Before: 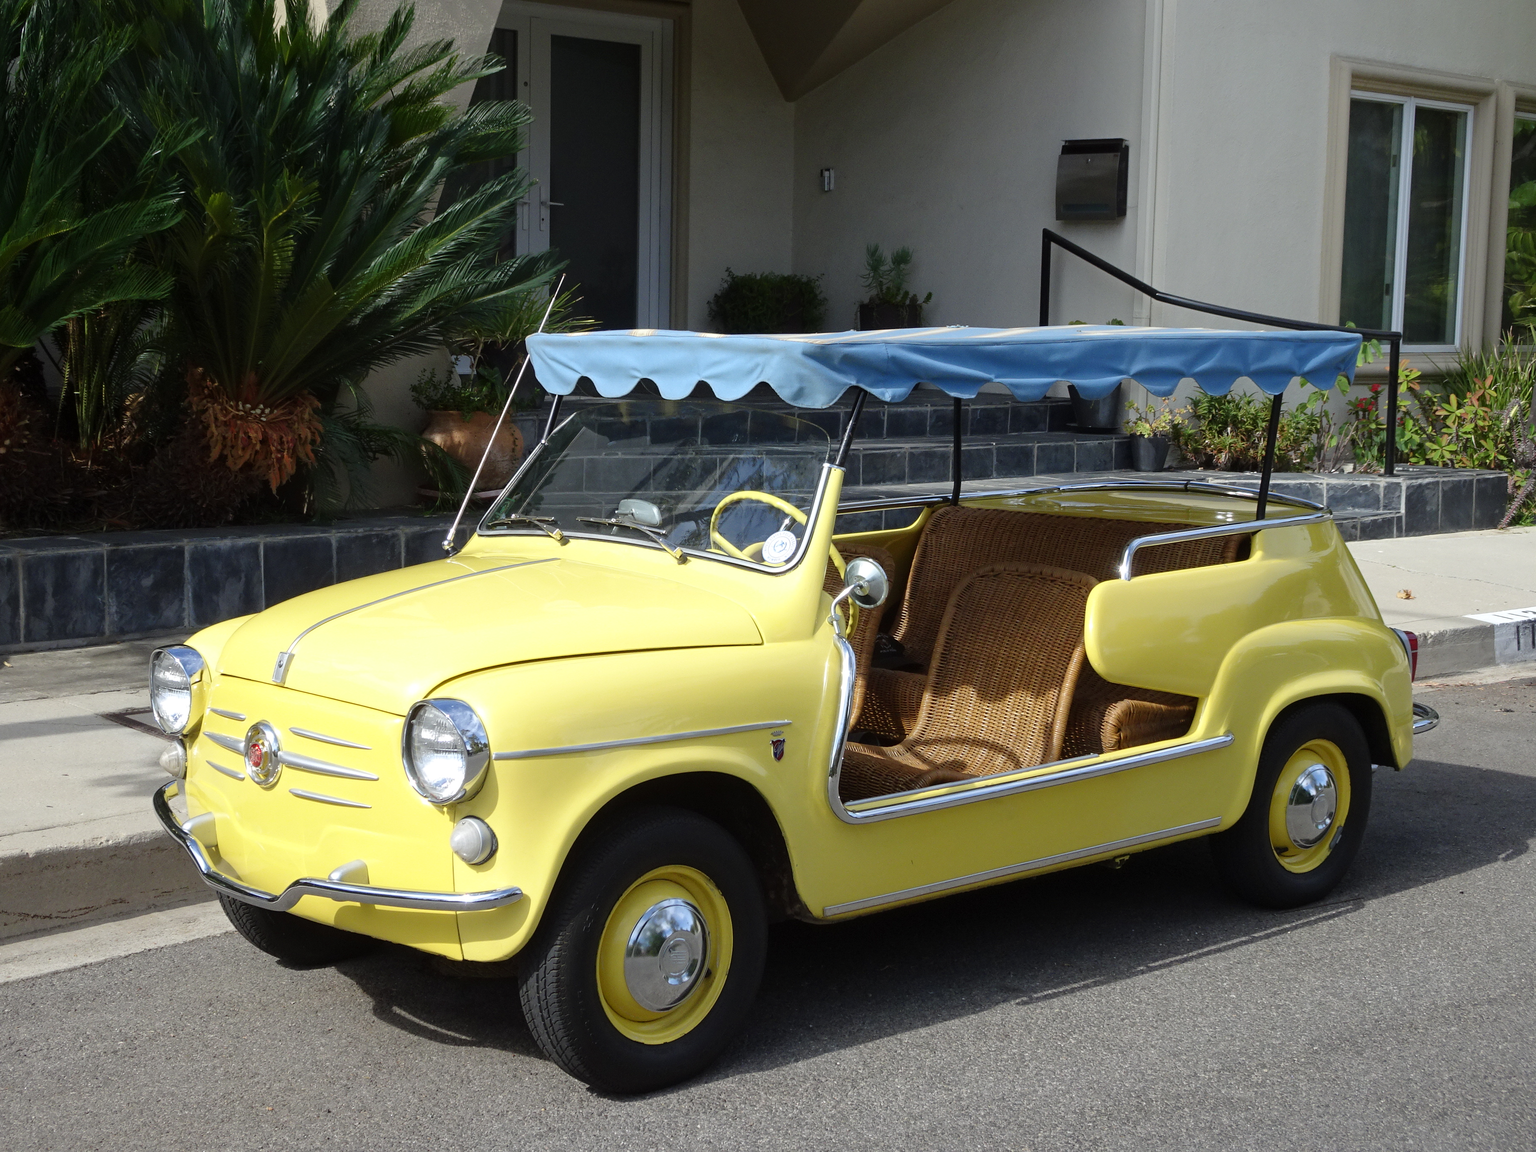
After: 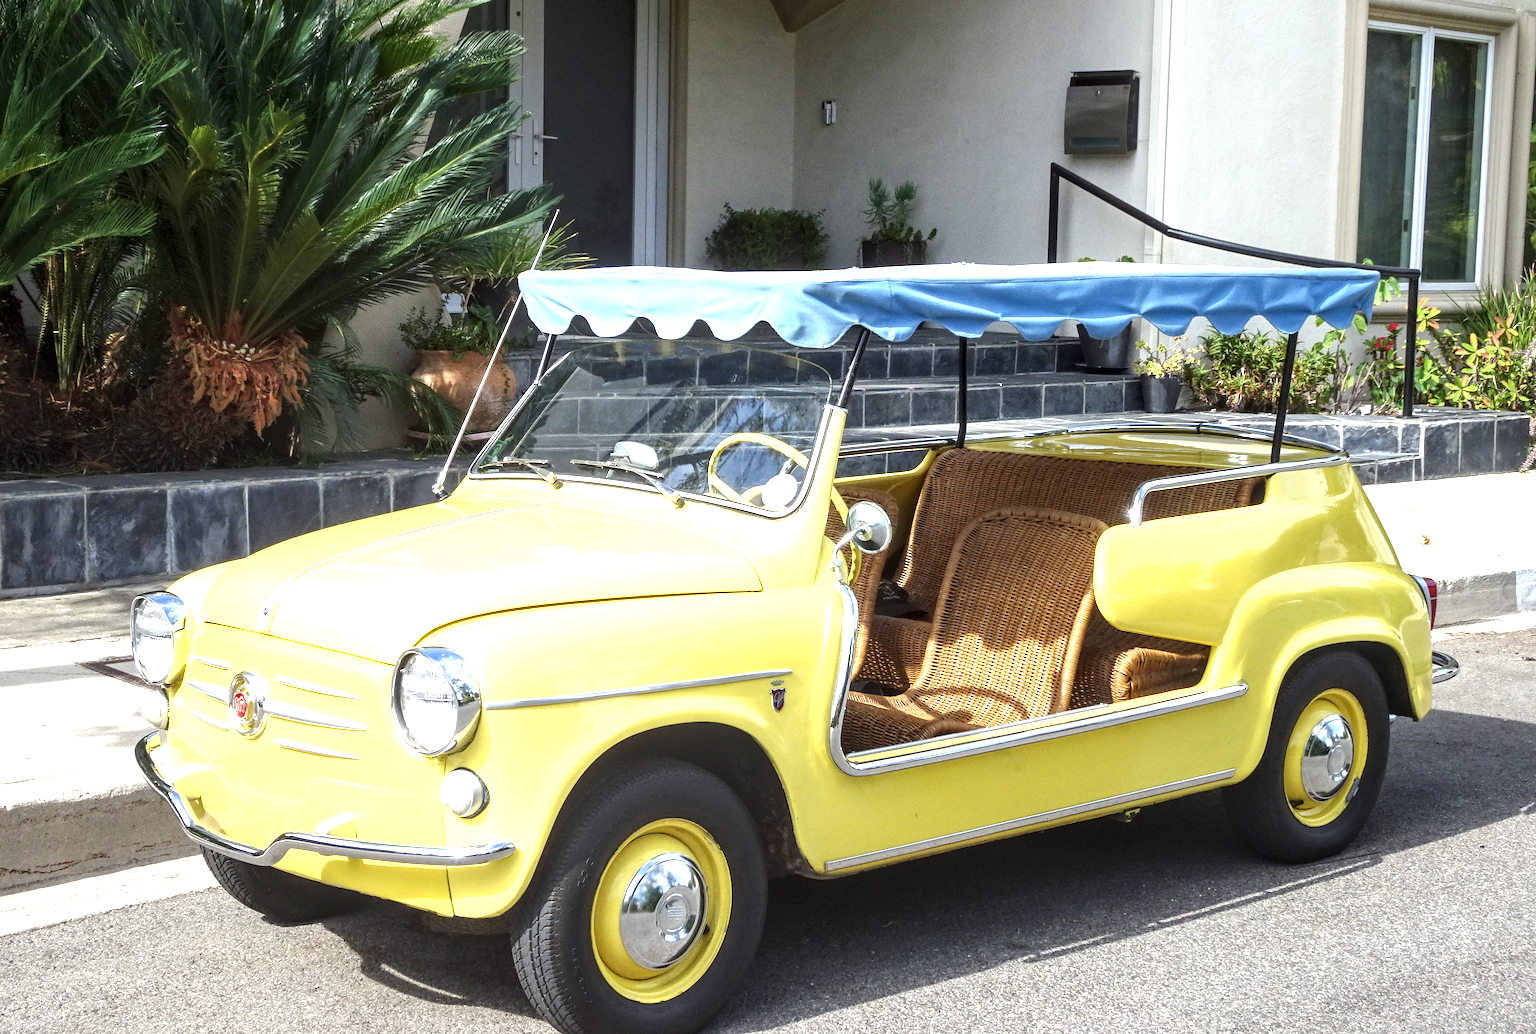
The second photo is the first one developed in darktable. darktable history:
crop: left 1.507%, top 6.147%, right 1.379%, bottom 6.637%
local contrast: highlights 61%, detail 143%, midtone range 0.428
base curve: curves: ch0 [(0, 0) (0.303, 0.277) (1, 1)]
exposure: black level correction 0.001, exposure 1.398 EV, compensate exposure bias true, compensate highlight preservation false
